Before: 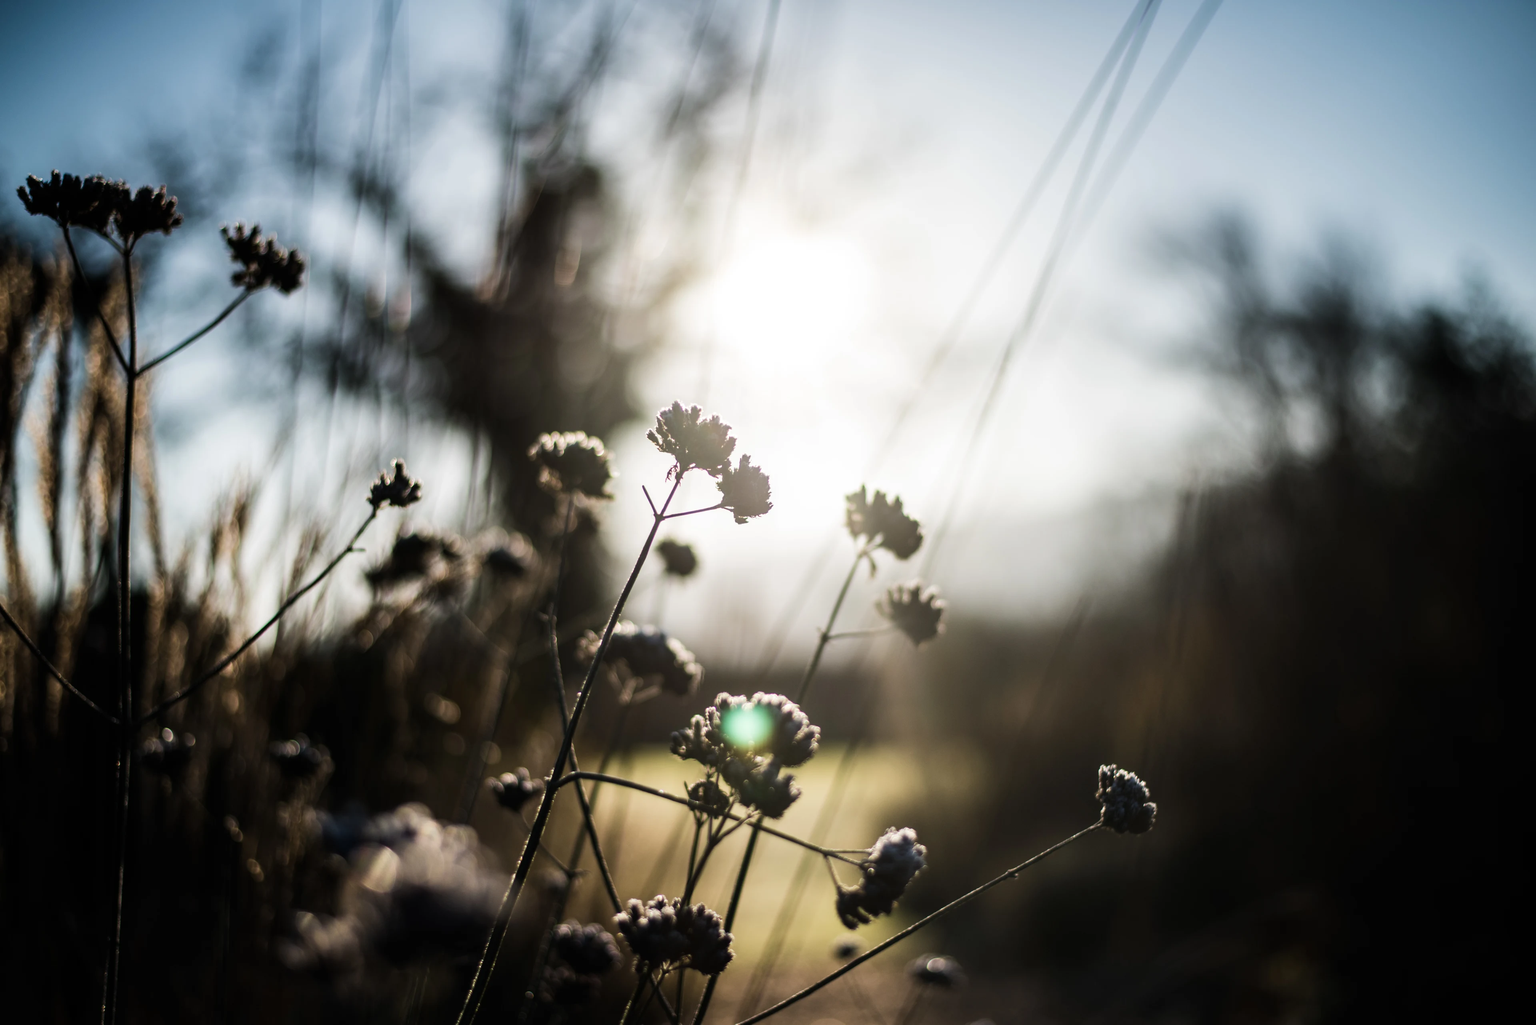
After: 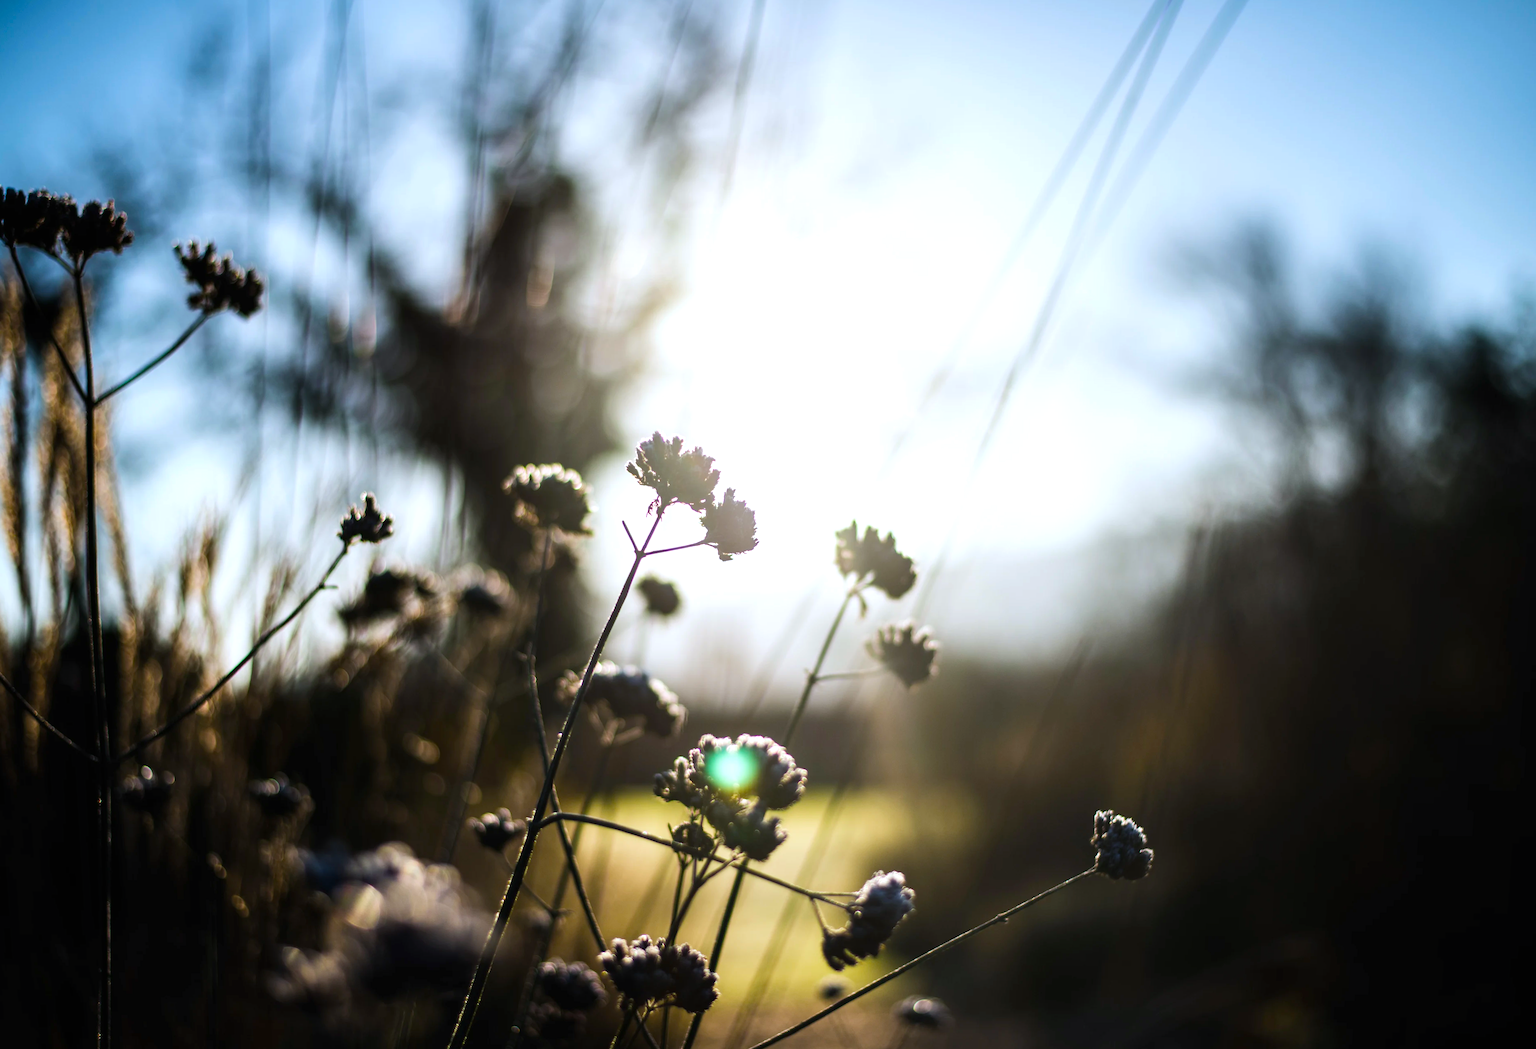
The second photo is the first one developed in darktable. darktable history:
color balance rgb: linear chroma grading › global chroma 15%, perceptual saturation grading › global saturation 30%
exposure: black level correction 0, exposure 0.3 EV, compensate highlight preservation false
white balance: red 0.967, blue 1.049
rotate and perspective: rotation 0.074°, lens shift (vertical) 0.096, lens shift (horizontal) -0.041, crop left 0.043, crop right 0.952, crop top 0.024, crop bottom 0.979
